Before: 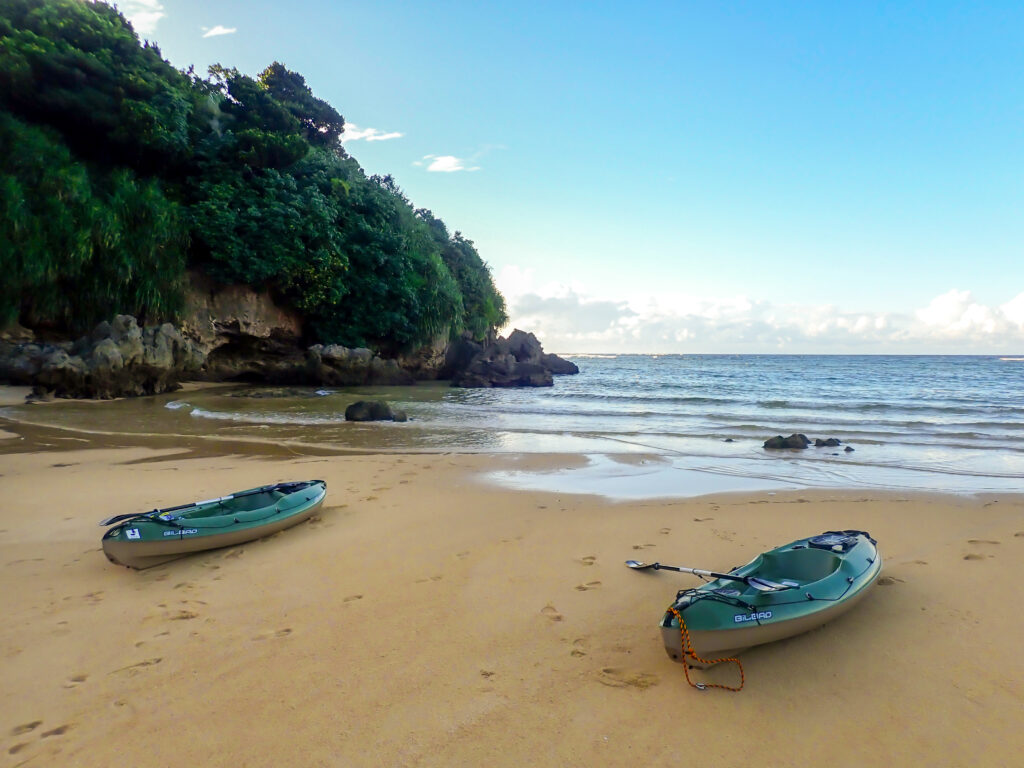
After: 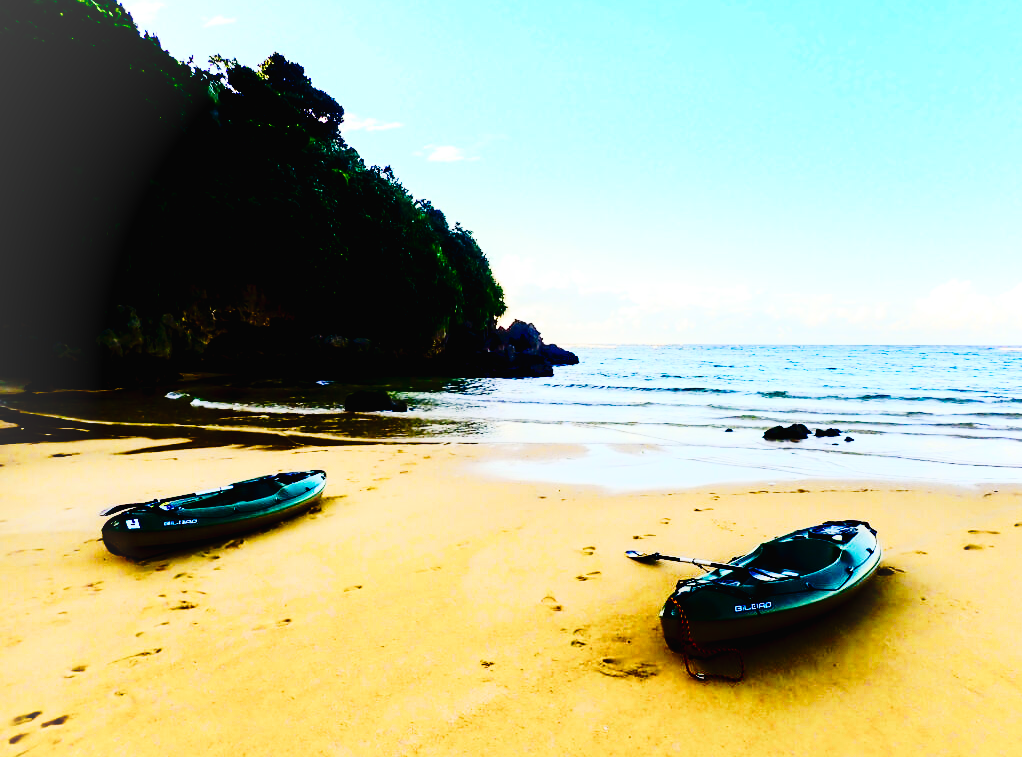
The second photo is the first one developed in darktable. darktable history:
crop: top 1.391%, right 0.061%
color balance rgb: linear chroma grading › shadows 17.63%, linear chroma grading › highlights 60.616%, linear chroma grading › global chroma 49.421%, perceptual saturation grading › global saturation 20%, perceptual saturation grading › highlights -49.746%, perceptual saturation grading › shadows 24.41%
exposure: black level correction 0.046, exposure -0.234 EV, compensate highlight preservation false
contrast brightness saturation: contrast 0.51, saturation -0.089
tone curve: curves: ch0 [(0, 0.014) (0.17, 0.099) (0.392, 0.438) (0.725, 0.828) (0.872, 0.918) (1, 0.981)]; ch1 [(0, 0) (0.402, 0.36) (0.489, 0.491) (0.5, 0.503) (0.515, 0.52) (0.545, 0.572) (0.615, 0.662) (0.701, 0.725) (1, 1)]; ch2 [(0, 0) (0.42, 0.458) (0.485, 0.499) (0.503, 0.503) (0.531, 0.542) (0.561, 0.594) (0.644, 0.694) (0.717, 0.753) (1, 0.991)], preserve colors none
vignetting: brightness 0.054, saturation -0.003
tone equalizer: -8 EV -0.789 EV, -7 EV -0.731 EV, -6 EV -0.637 EV, -5 EV -0.392 EV, -3 EV 0.387 EV, -2 EV 0.6 EV, -1 EV 0.695 EV, +0 EV 0.739 EV, mask exposure compensation -0.513 EV
